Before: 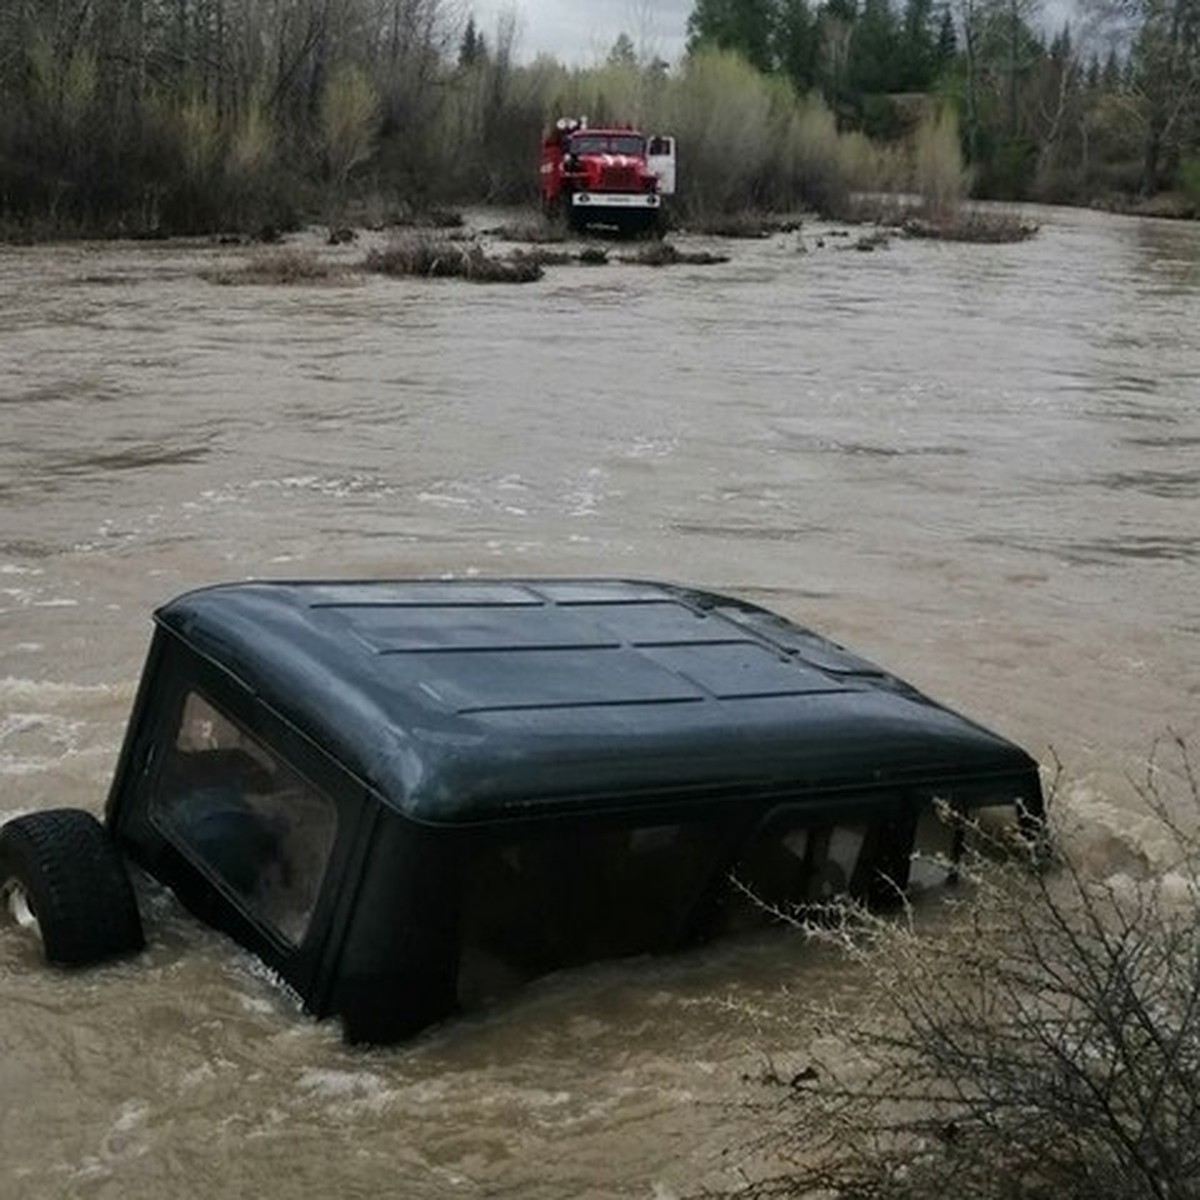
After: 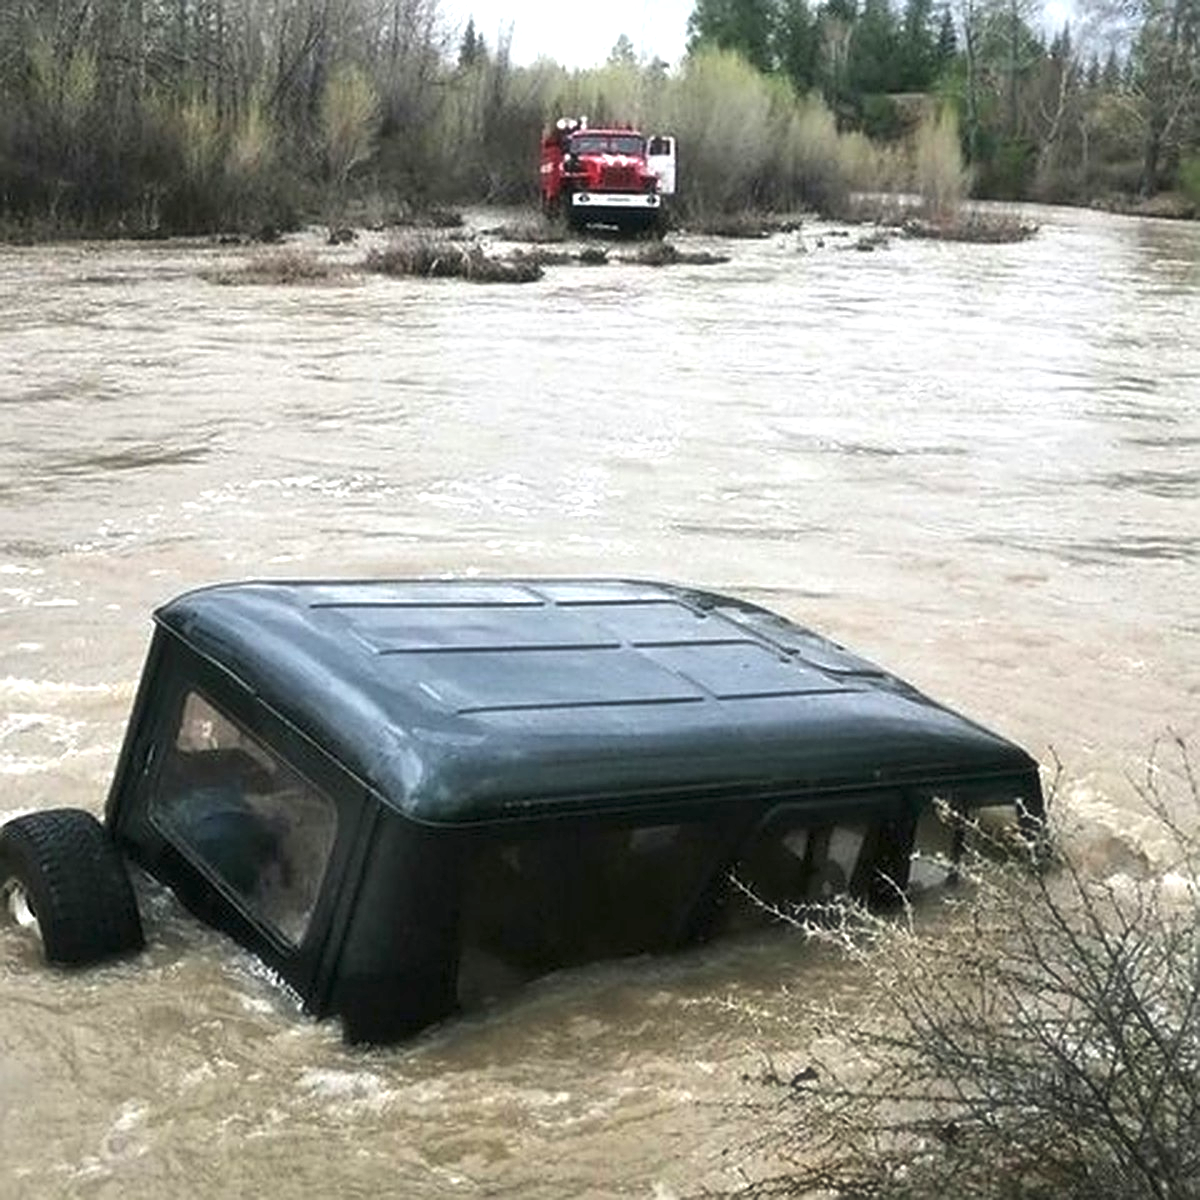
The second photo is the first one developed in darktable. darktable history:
haze removal: strength -0.1, adaptive false
sharpen: on, module defaults
exposure: black level correction 0, exposure 1.3 EV, compensate exposure bias true, compensate highlight preservation false
